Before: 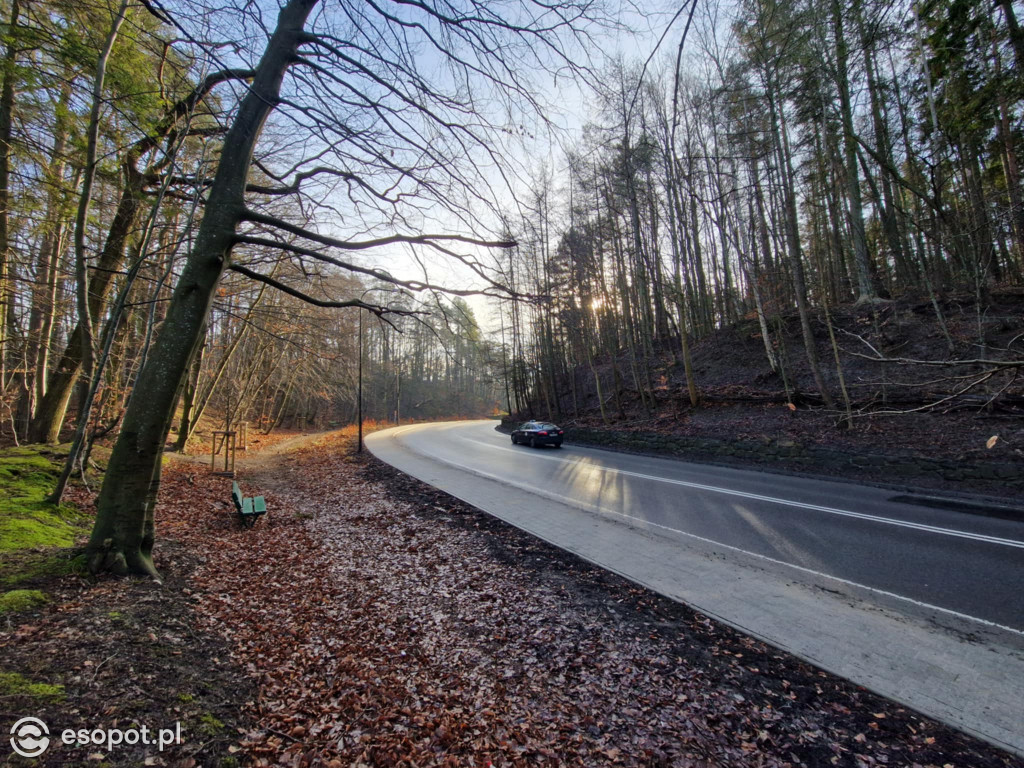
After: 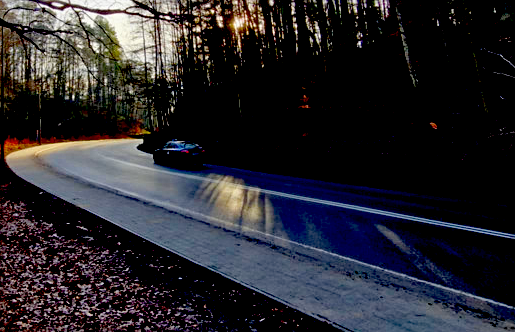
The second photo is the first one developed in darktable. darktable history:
haze removal: adaptive false
color zones: curves: ch0 [(0, 0.613) (0.01, 0.613) (0.245, 0.448) (0.498, 0.529) (0.642, 0.665) (0.879, 0.777) (0.99, 0.613)]; ch1 [(0, 0) (0.143, 0) (0.286, 0) (0.429, 0) (0.571, 0) (0.714, 0) (0.857, 0)], mix -121.96%
sharpen: amount 0.2
exposure: black level correction 0.1, exposure -0.092 EV, compensate highlight preservation false
crop: left 35.03%, top 36.625%, right 14.663%, bottom 20.057%
